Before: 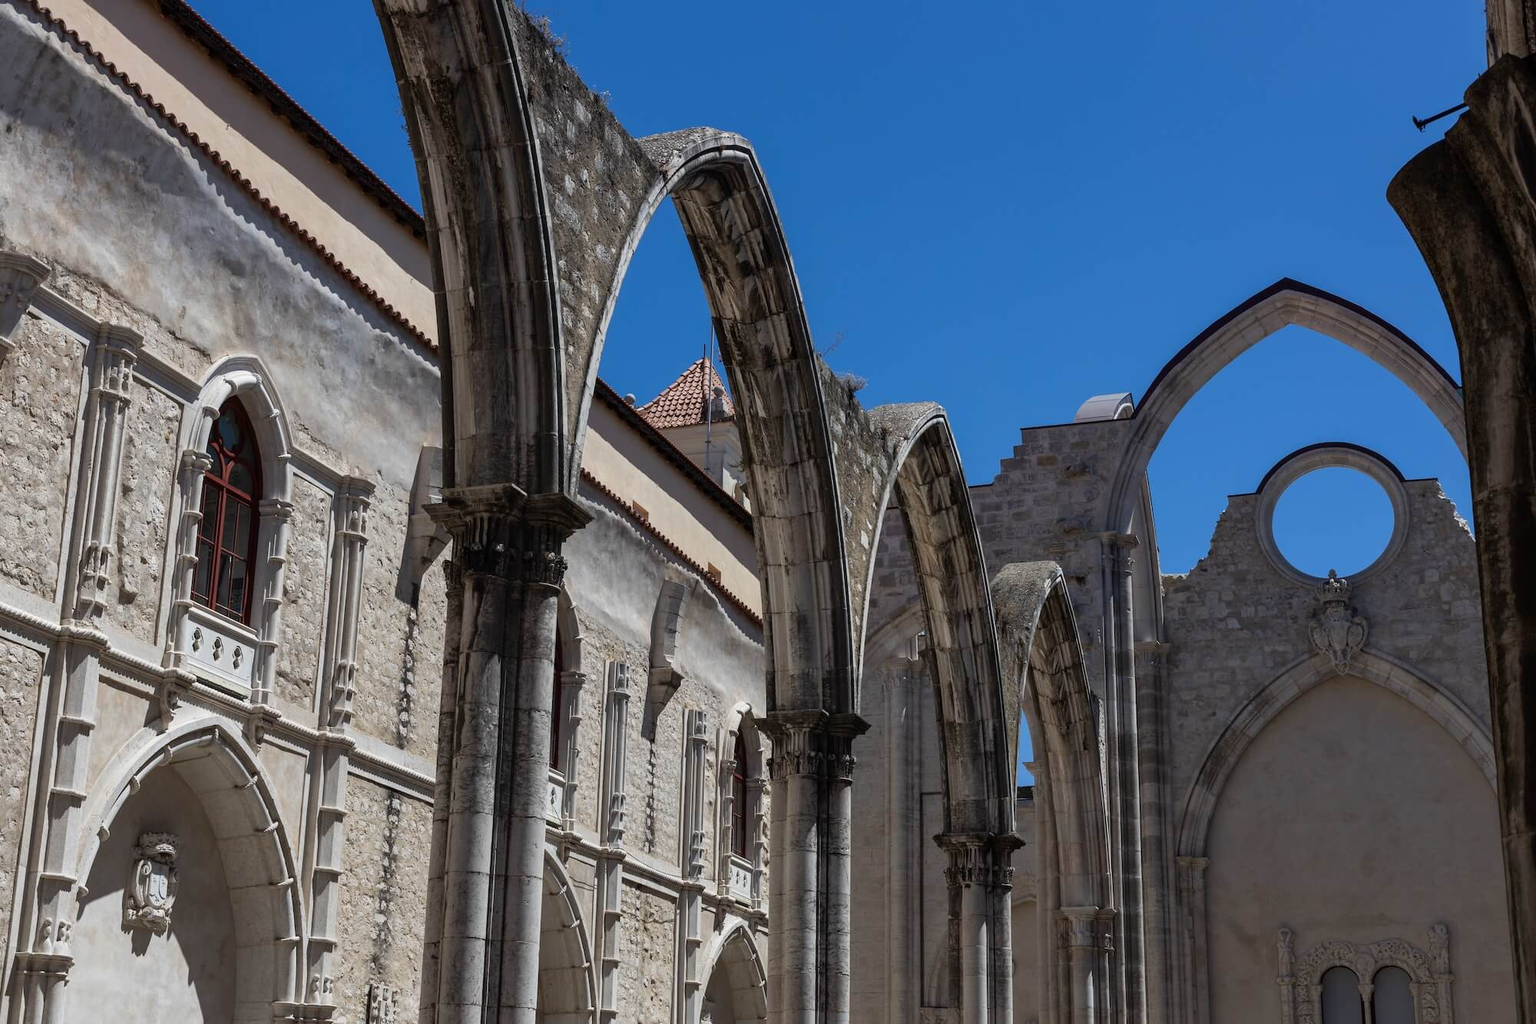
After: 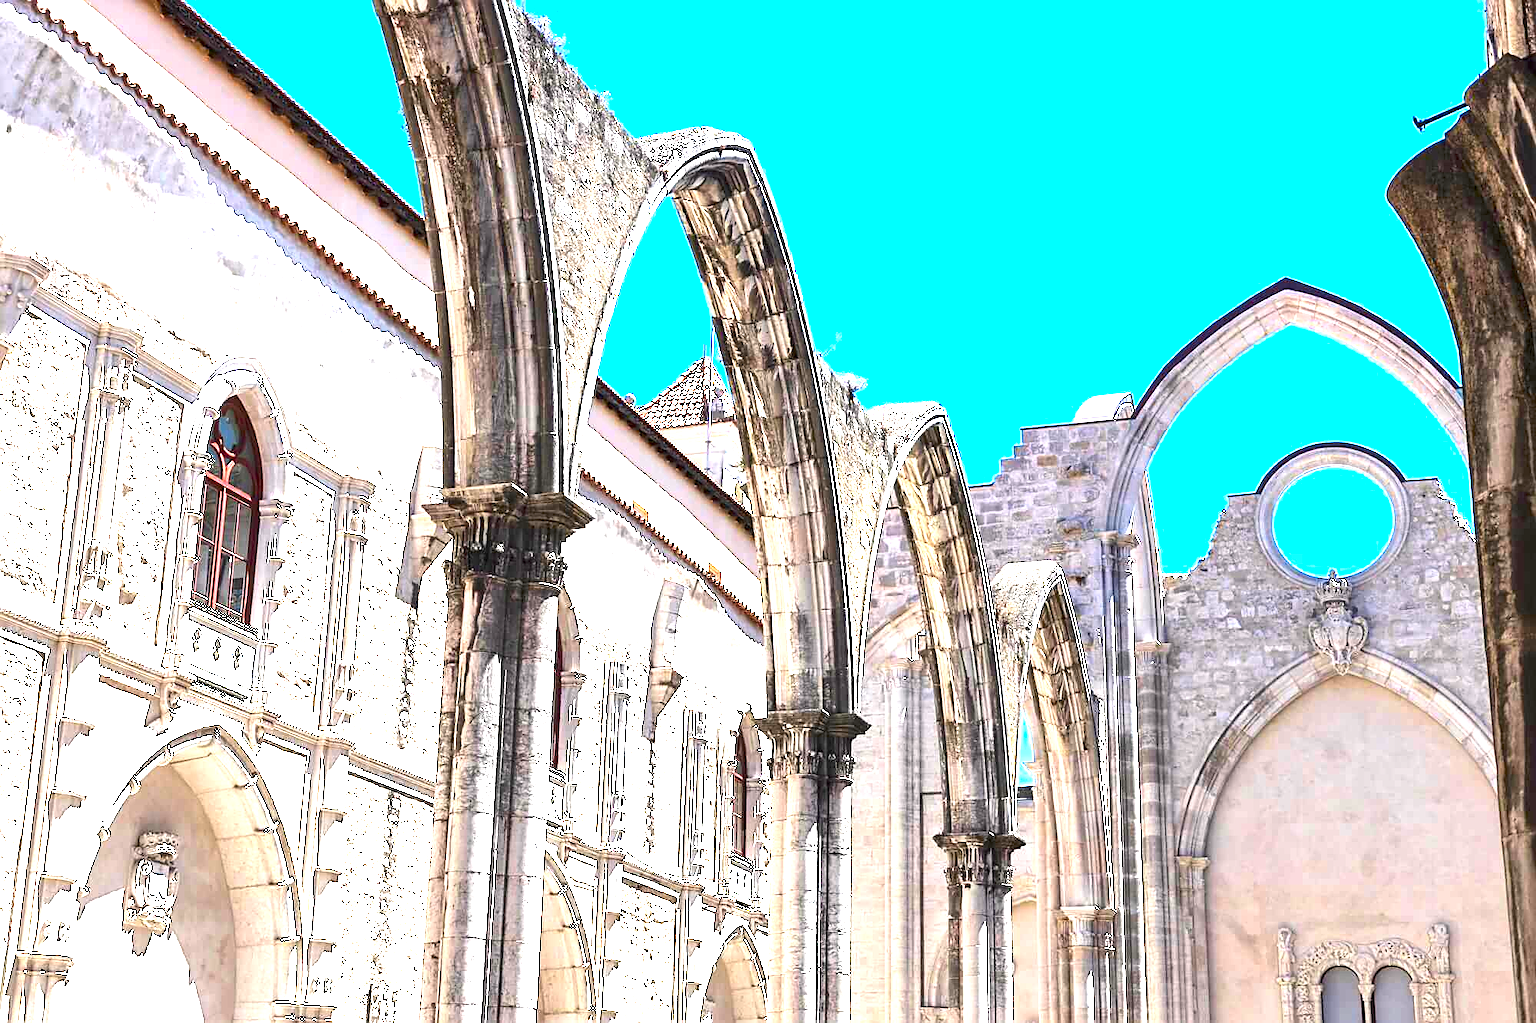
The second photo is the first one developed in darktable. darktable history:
sharpen: on, module defaults
color balance rgb: highlights gain › luminance 0.748%, highlights gain › chroma 0.452%, highlights gain › hue 41.35°, perceptual saturation grading › global saturation 0.767%, perceptual brilliance grading › global brilliance 30.516%, global vibrance 14.787%
contrast brightness saturation: contrast 0.105, brightness 0.026, saturation 0.088
exposure: black level correction 0, exposure 2.35 EV, compensate highlight preservation false
